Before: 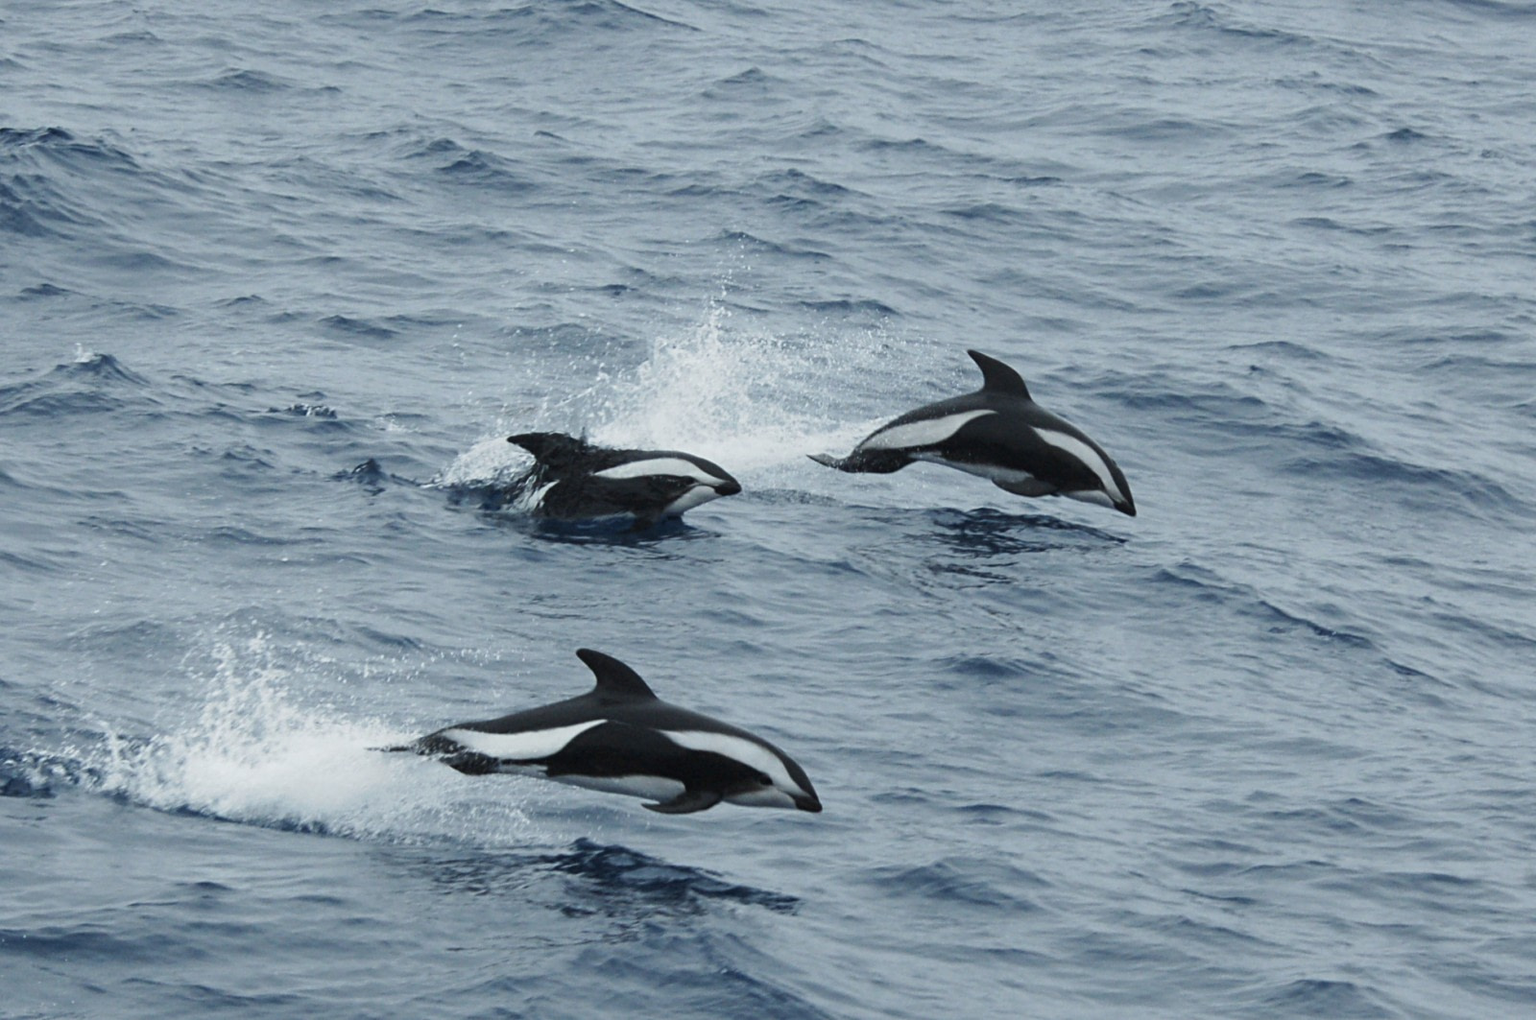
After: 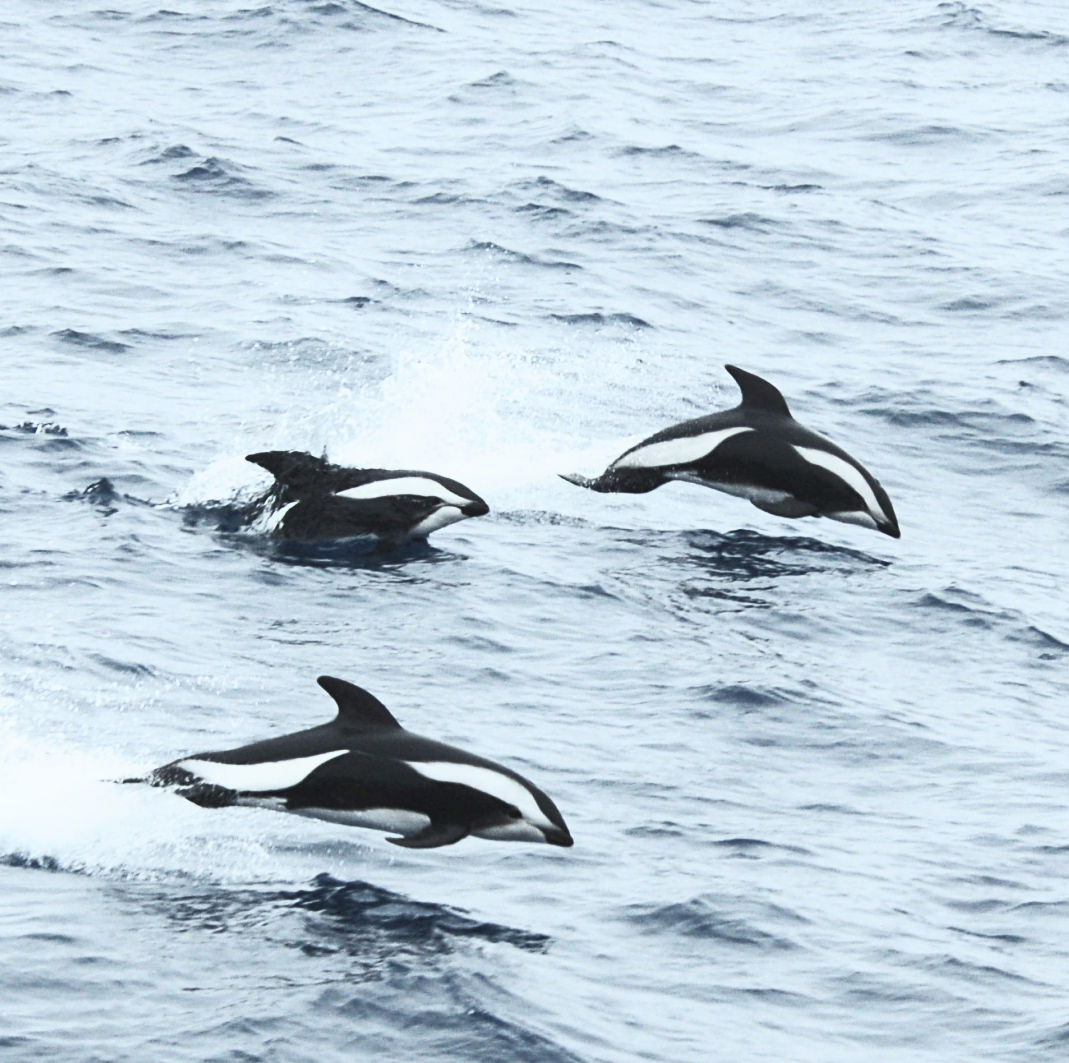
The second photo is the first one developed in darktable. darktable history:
crop and rotate: left 17.732%, right 15.423%
contrast brightness saturation: contrast 0.57, brightness 0.57, saturation -0.34
color balance rgb: linear chroma grading › global chroma 15%, perceptual saturation grading › global saturation 30%
local contrast: mode bilateral grid, contrast 100, coarseness 100, detail 91%, midtone range 0.2
exposure: exposure -0.064 EV, compensate highlight preservation false
